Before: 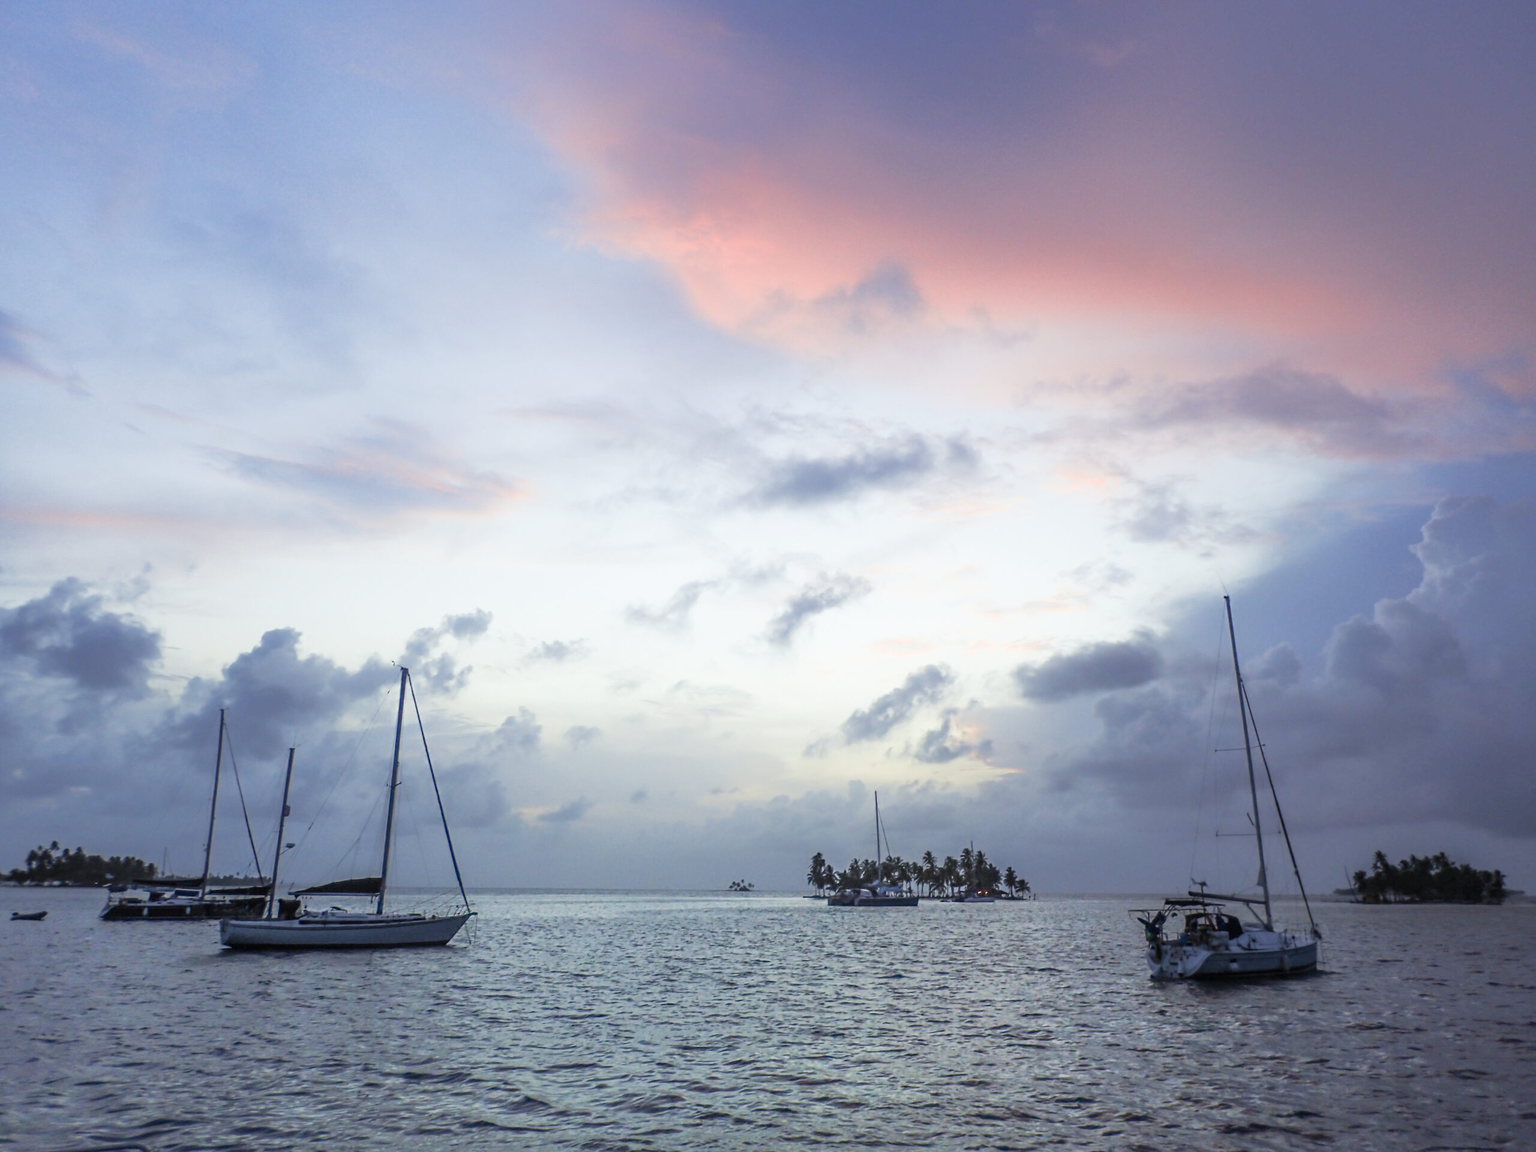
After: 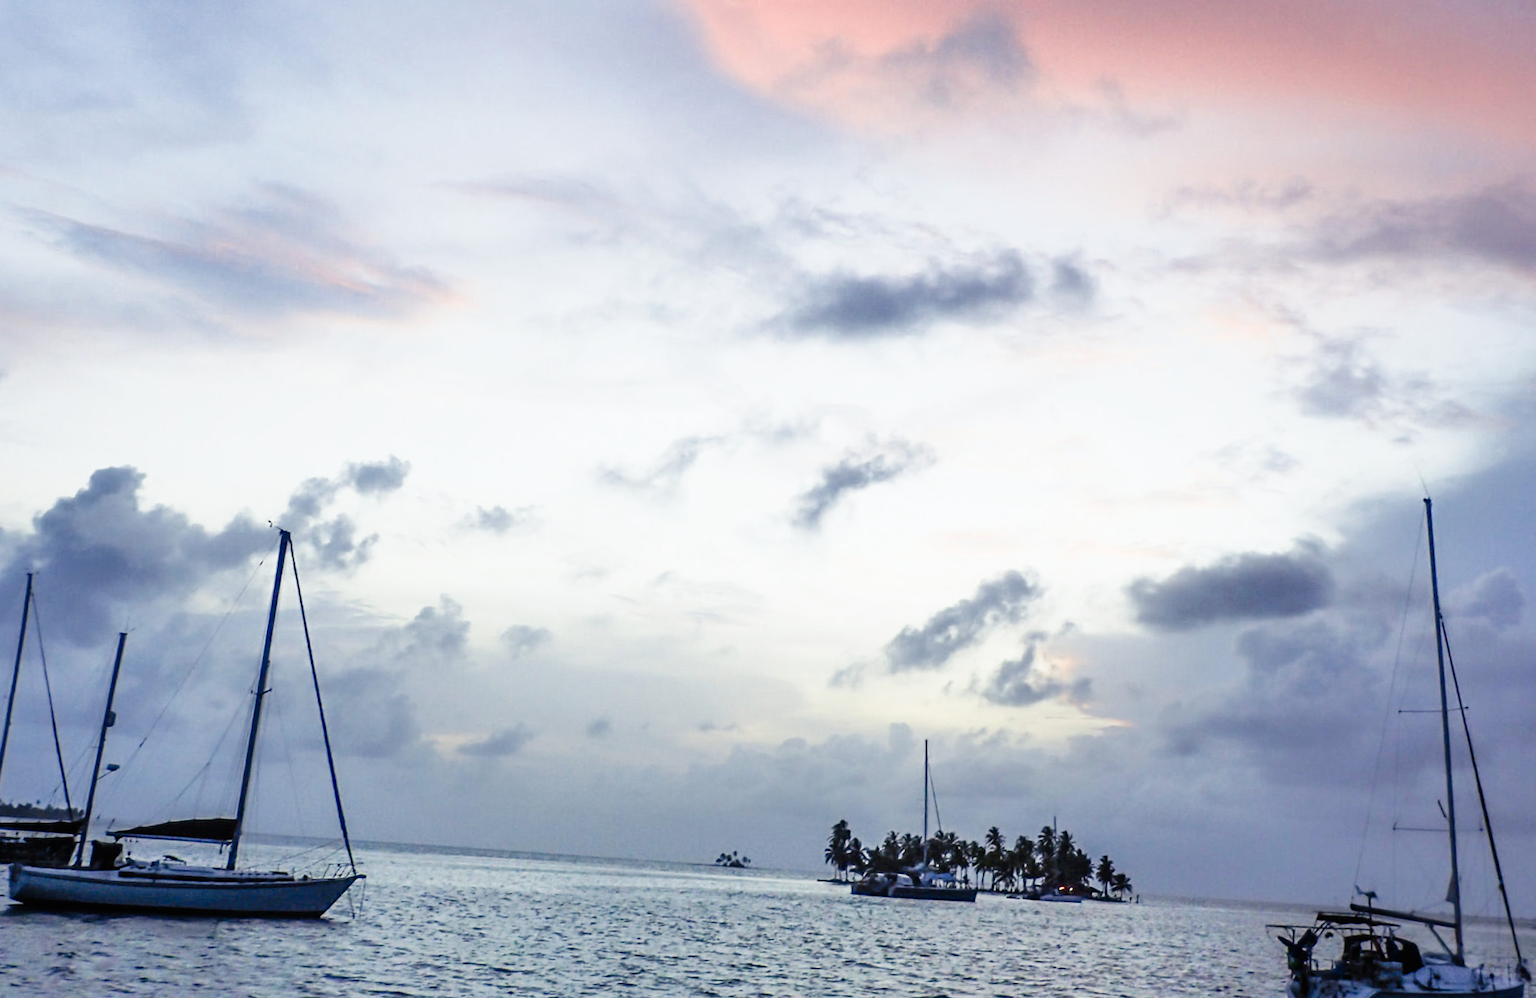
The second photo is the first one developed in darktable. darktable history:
tone curve: curves: ch0 [(0, 0) (0.003, 0.003) (0.011, 0.005) (0.025, 0.008) (0.044, 0.012) (0.069, 0.02) (0.1, 0.031) (0.136, 0.047) (0.177, 0.088) (0.224, 0.141) (0.277, 0.222) (0.335, 0.32) (0.399, 0.422) (0.468, 0.523) (0.543, 0.623) (0.623, 0.716) (0.709, 0.796) (0.801, 0.878) (0.898, 0.957) (1, 1)], preserve colors none
crop and rotate: angle -3.37°, left 9.79%, top 20.73%, right 12.42%, bottom 11.82%
shadows and highlights: low approximation 0.01, soften with gaussian
